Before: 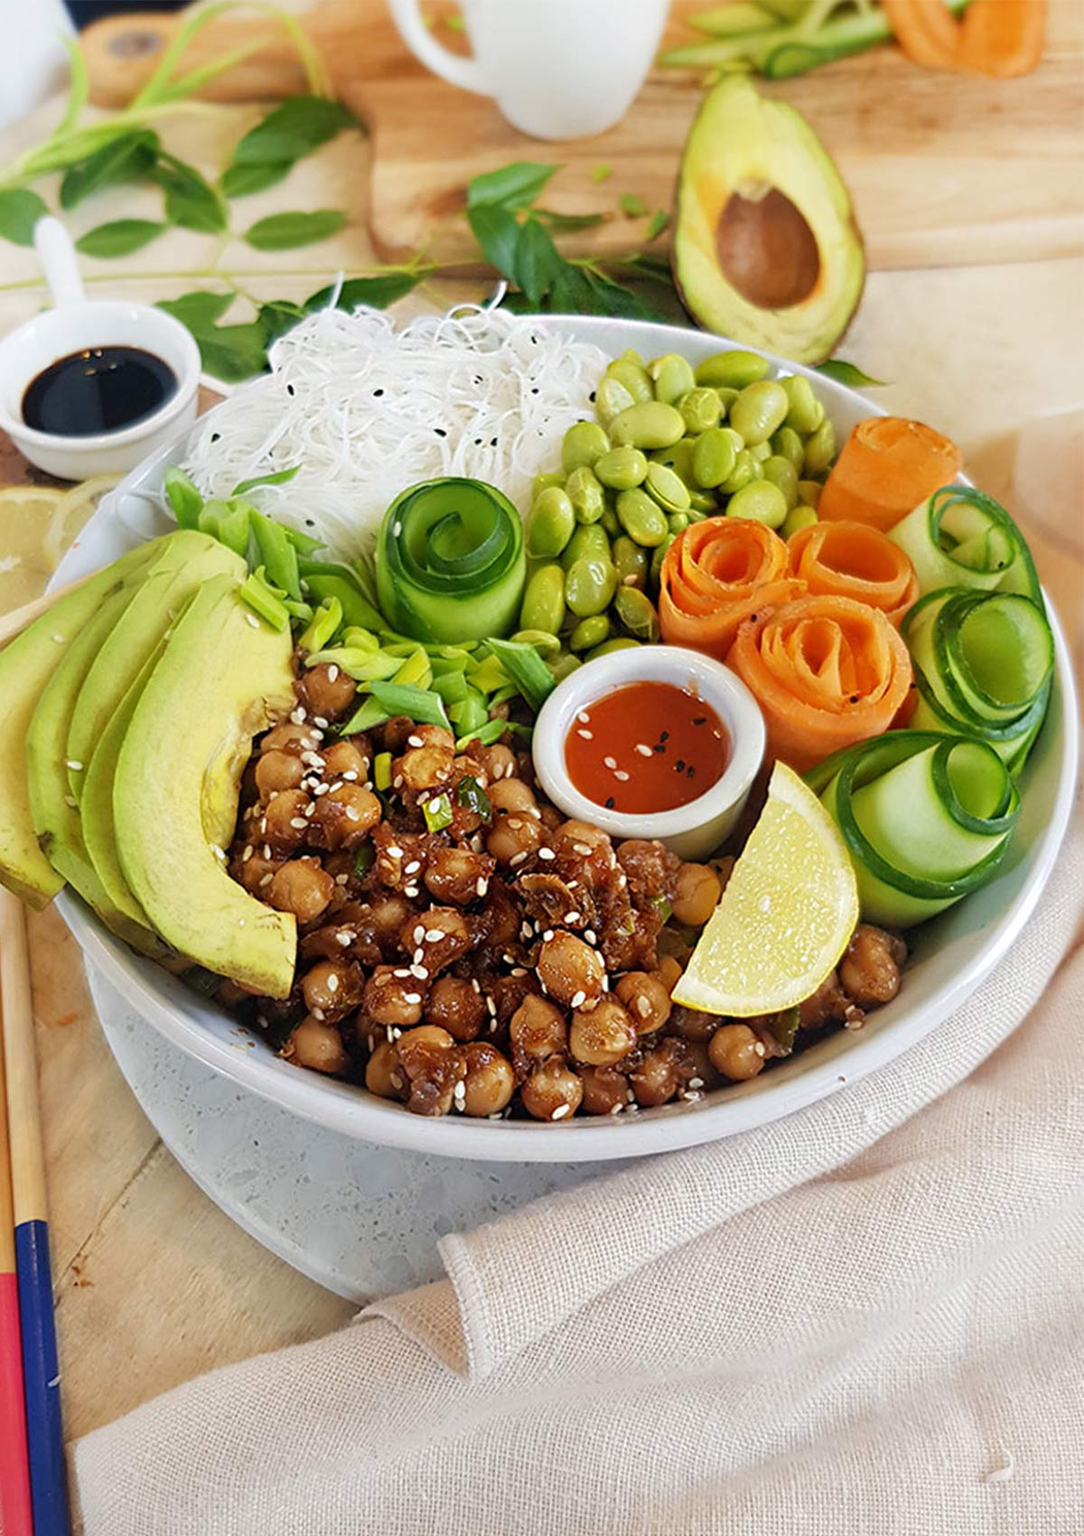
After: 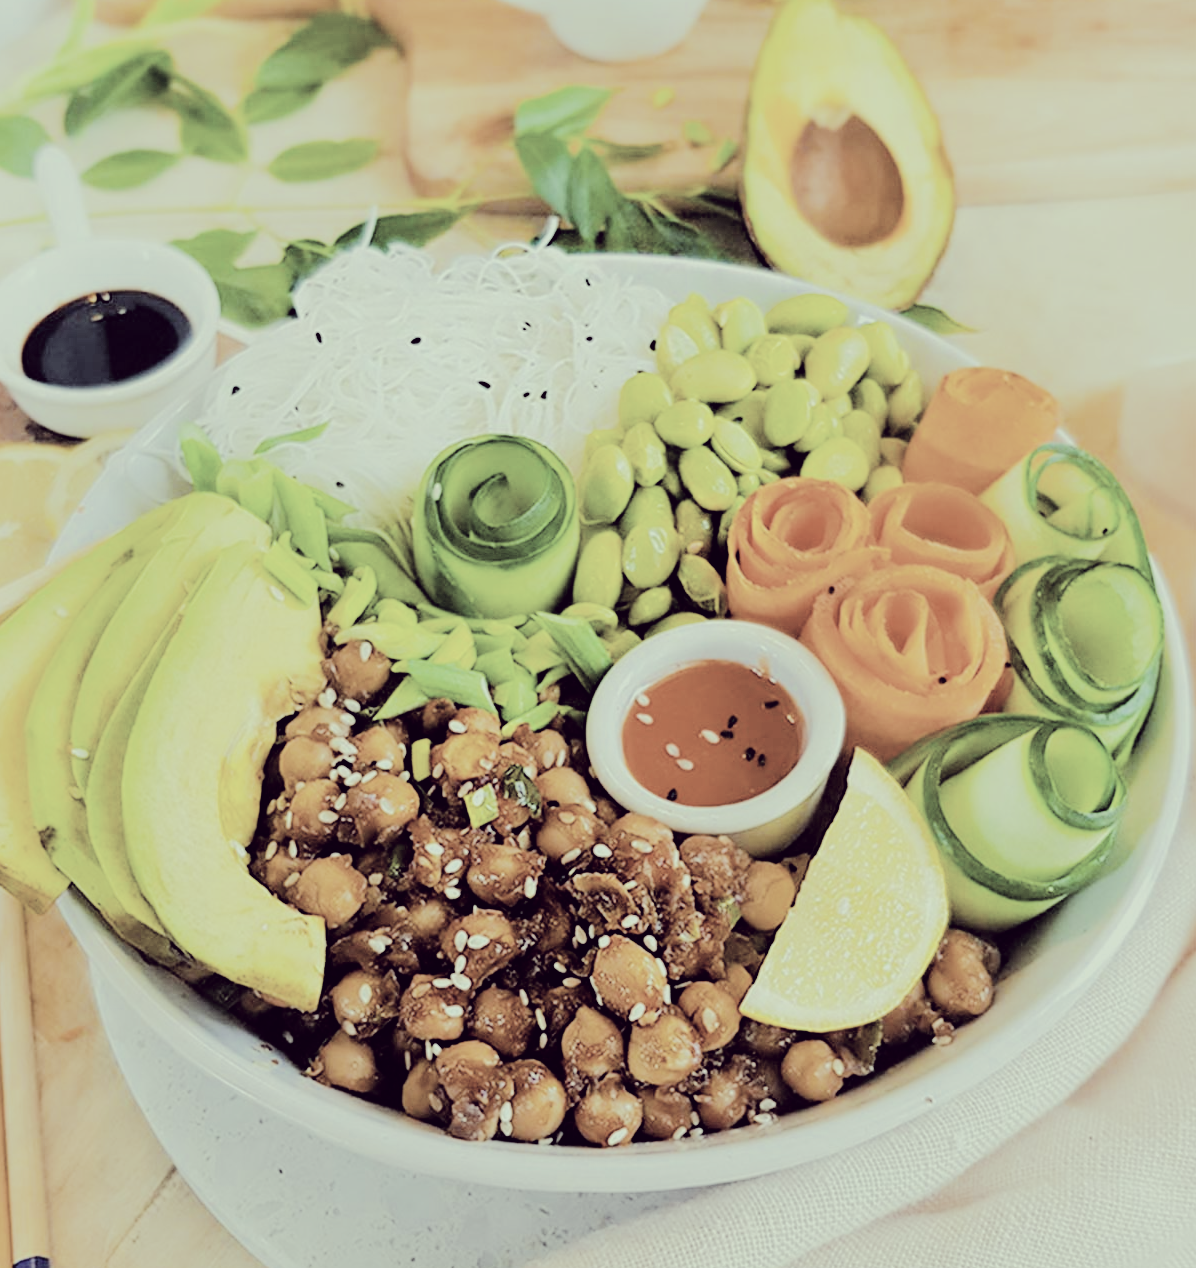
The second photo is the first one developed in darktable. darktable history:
crop: left 0.297%, top 5.552%, bottom 19.809%
filmic rgb: black relative exposure -7.65 EV, white relative exposure 4.56 EV, hardness 3.61
color correction: highlights a* -20.46, highlights b* 21.07, shadows a* 19.87, shadows b* -19.8, saturation 0.406
tone equalizer: -7 EV 0.144 EV, -6 EV 0.611 EV, -5 EV 1.12 EV, -4 EV 1.32 EV, -3 EV 1.14 EV, -2 EV 0.6 EV, -1 EV 0.145 EV, edges refinement/feathering 500, mask exposure compensation -1.57 EV, preserve details no
color balance rgb: linear chroma grading › global chroma 8.853%, perceptual saturation grading › global saturation 19.421%, contrast 4.937%
